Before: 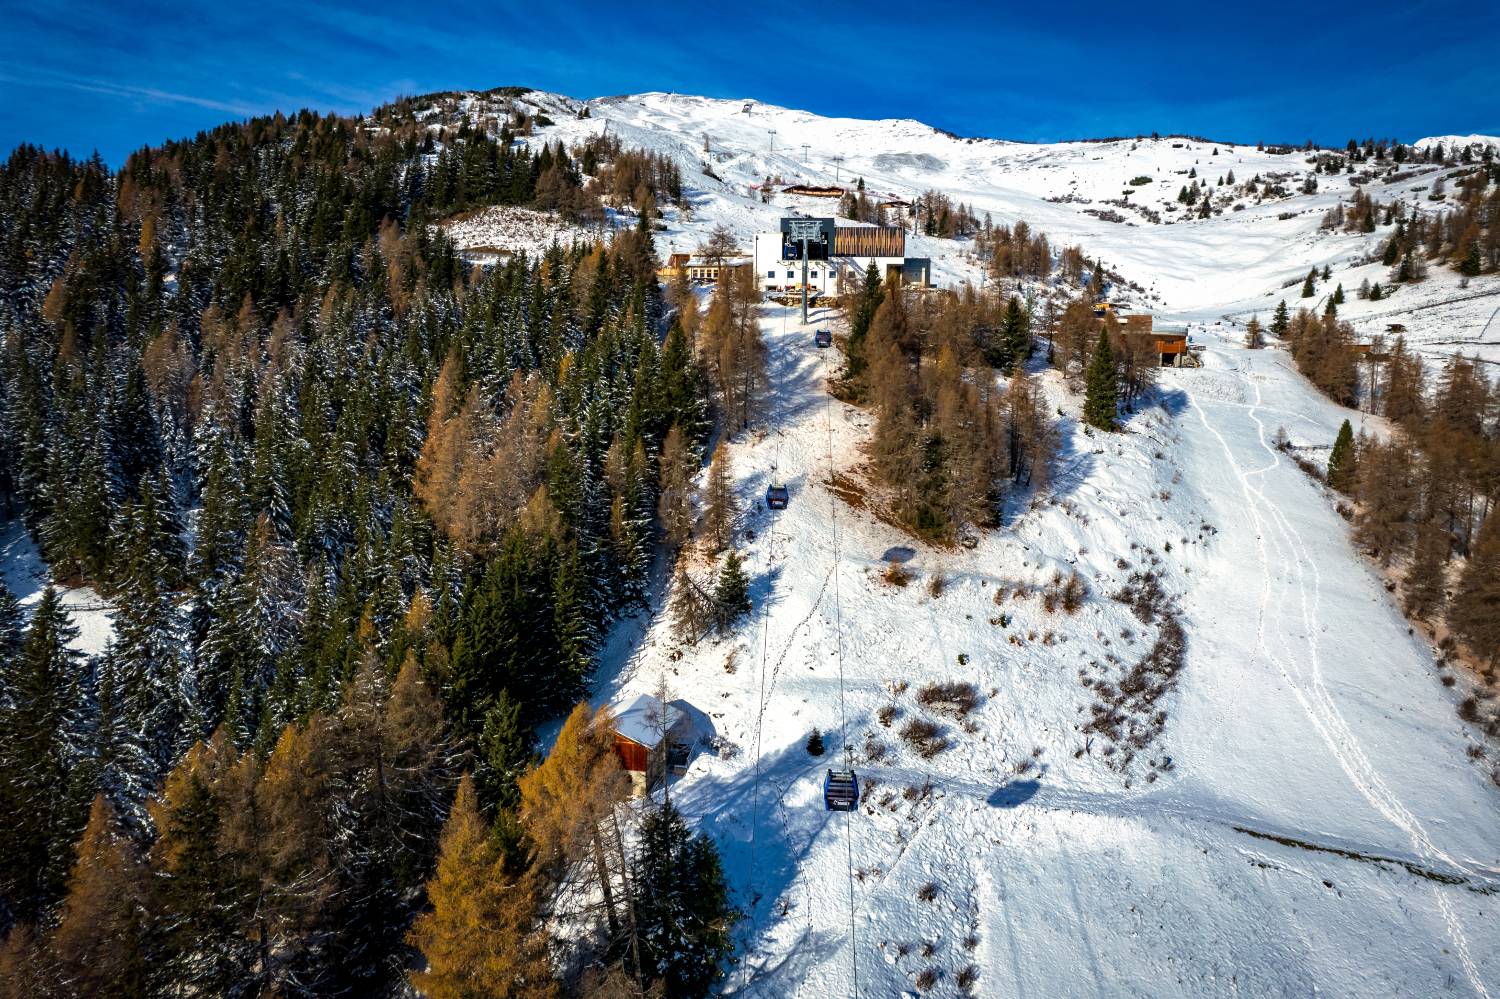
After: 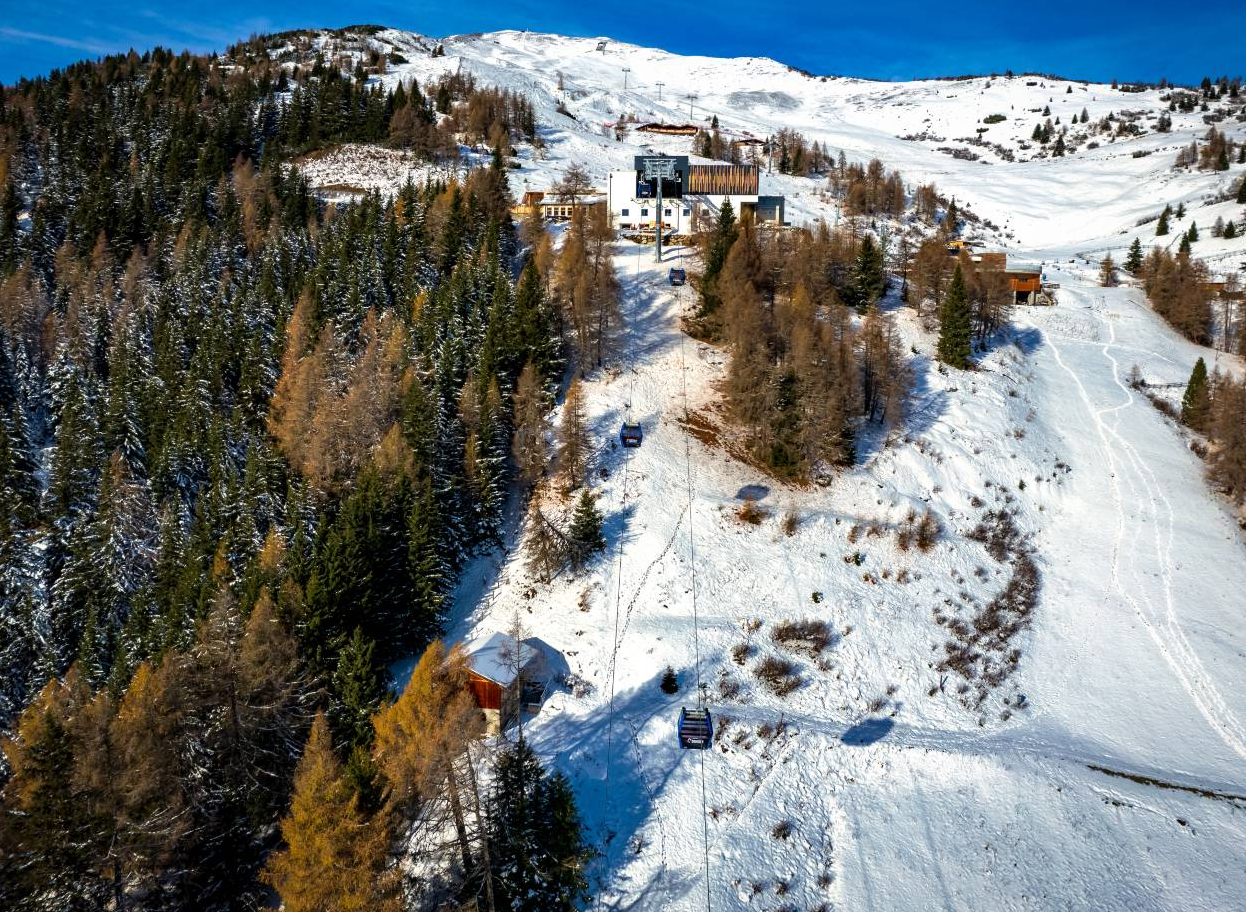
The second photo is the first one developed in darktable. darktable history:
crop: left 9.782%, top 6.248%, right 7.104%, bottom 2.397%
